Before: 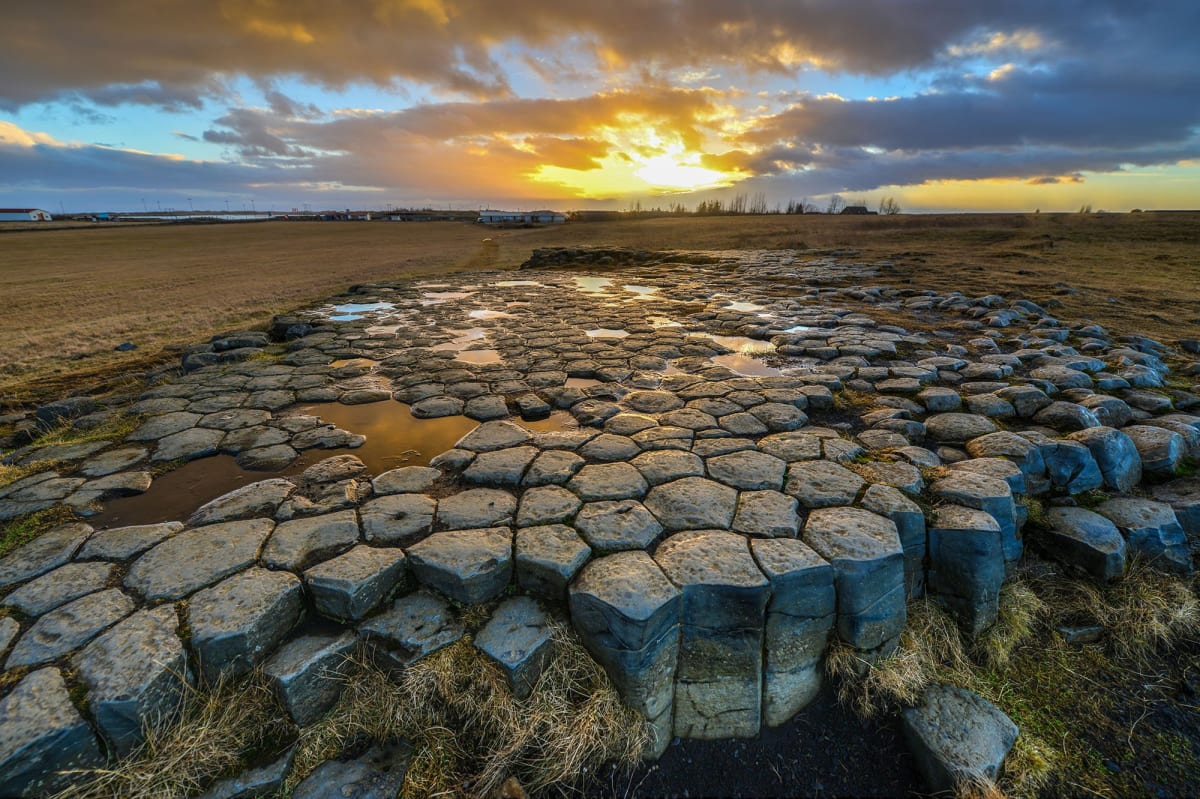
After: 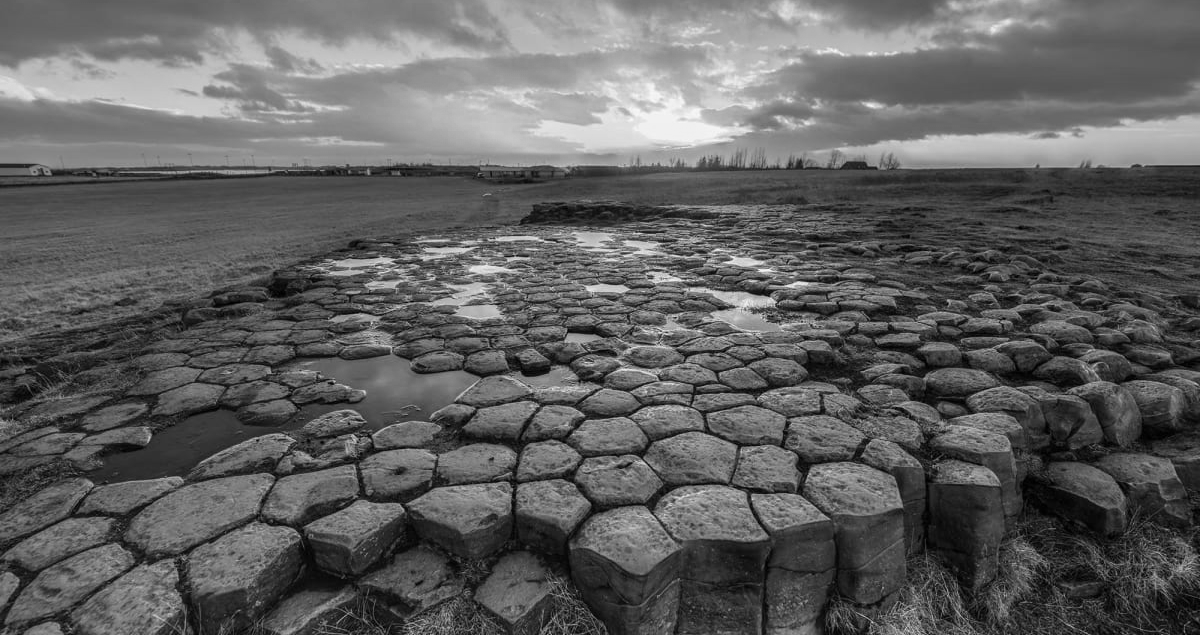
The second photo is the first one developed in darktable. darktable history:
crop and rotate: top 5.65%, bottom 14.758%
color correction: highlights a* -3.95, highlights b* -10.89
color zones: curves: ch0 [(0.004, 0.588) (0.116, 0.636) (0.259, 0.476) (0.423, 0.464) (0.75, 0.5)]; ch1 [(0, 0) (0.143, 0) (0.286, 0) (0.429, 0) (0.571, 0) (0.714, 0) (0.857, 0)]
